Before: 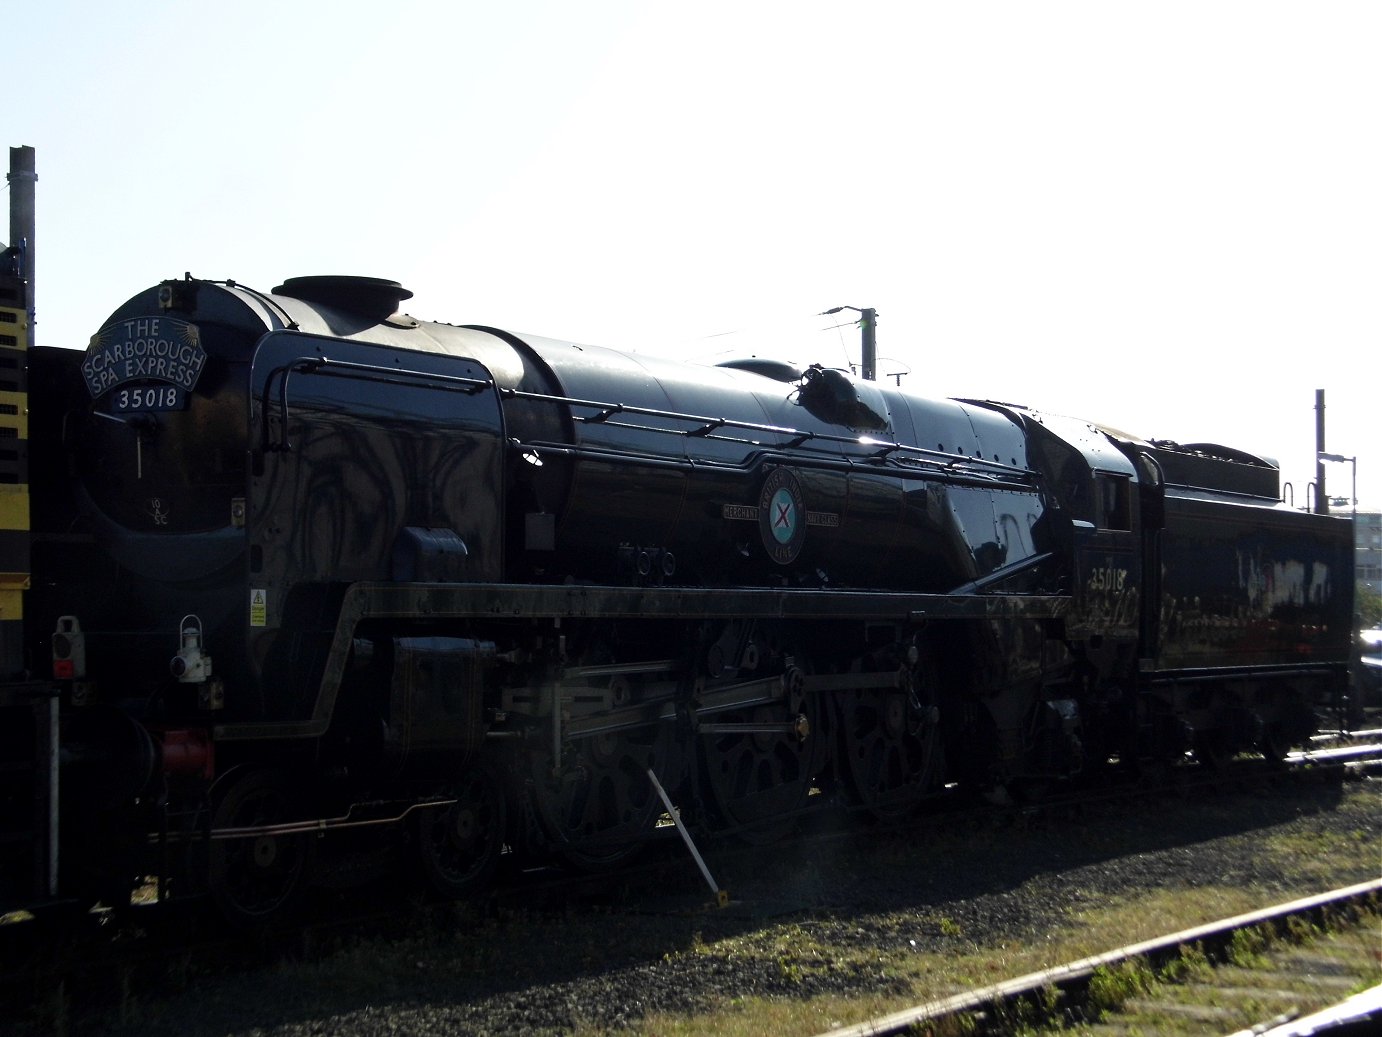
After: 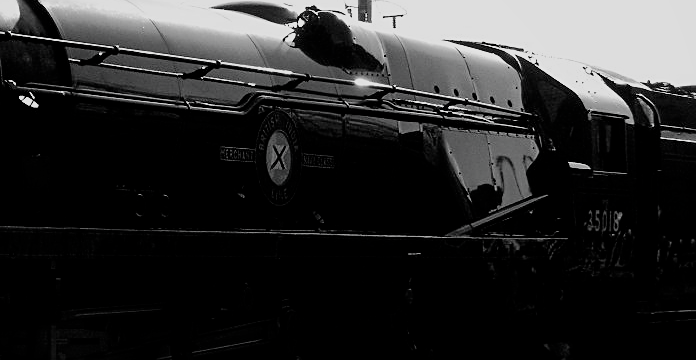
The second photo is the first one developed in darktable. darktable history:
tone equalizer: -8 EV -1.1 EV, -7 EV -1 EV, -6 EV -0.904 EV, -5 EV -0.58 EV, -3 EV 0.561 EV, -2 EV 0.842 EV, -1 EV 0.992 EV, +0 EV 1.07 EV
exposure: exposure 0.661 EV, compensate exposure bias true, compensate highlight preservation false
filmic rgb: black relative exposure -7.65 EV, white relative exposure 4.56 EV, hardness 3.61, contrast 1.053, color science v4 (2020)
color zones: curves: ch0 [(0.018, 0.548) (0.224, 0.64) (0.425, 0.447) (0.675, 0.575) (0.732, 0.579)]; ch1 [(0.066, 0.487) (0.25, 0.5) (0.404, 0.43) (0.75, 0.421) (0.956, 0.421)]; ch2 [(0.044, 0.561) (0.215, 0.465) (0.399, 0.544) (0.465, 0.548) (0.614, 0.447) (0.724, 0.43) (0.882, 0.623) (0.956, 0.632)]
crop: left 36.477%, top 34.597%, right 13.122%, bottom 30.648%
shadows and highlights: shadows 39.46, highlights -59.69
contrast brightness saturation: contrast -0.037, brightness -0.58, saturation -0.983
sharpen: on, module defaults
